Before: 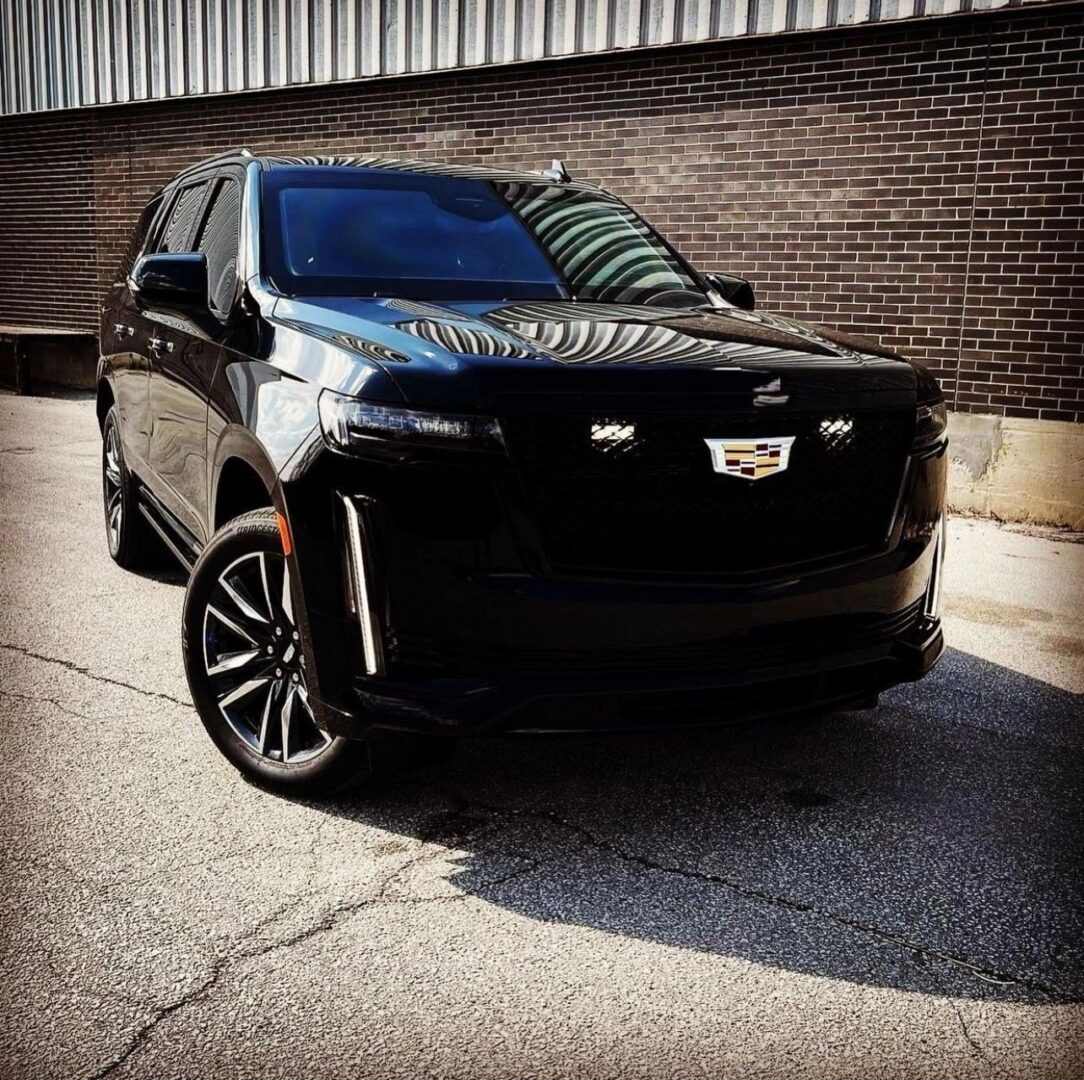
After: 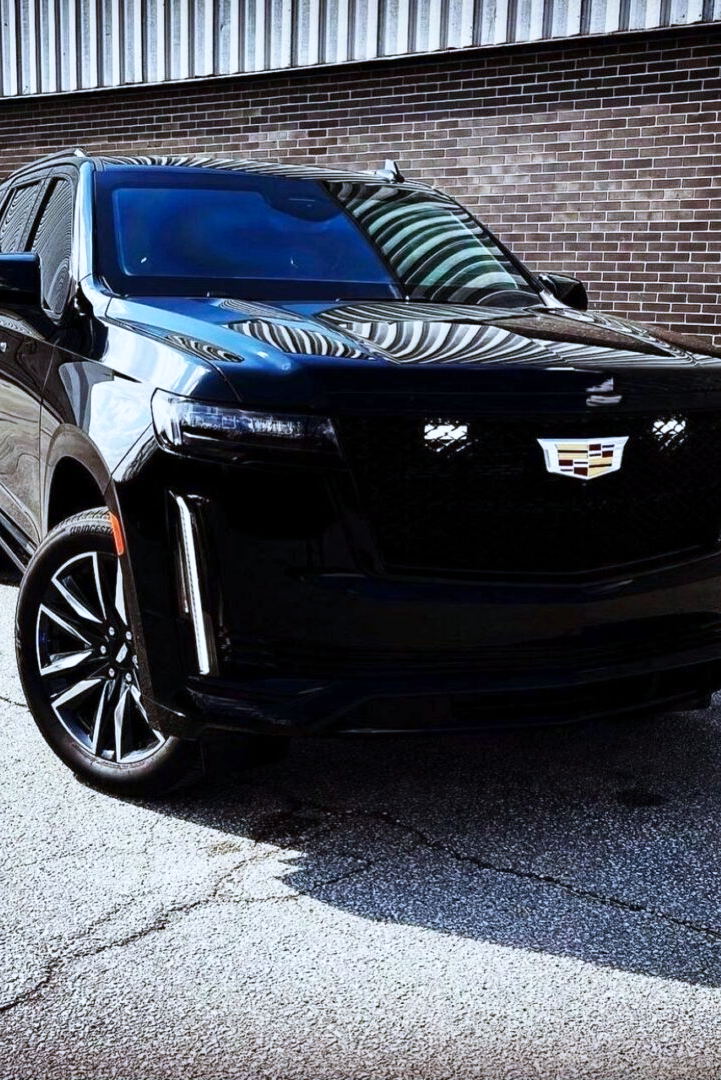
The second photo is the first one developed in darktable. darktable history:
color calibration: x 0.38, y 0.39, temperature 4079.26 K
crop and rotate: left 15.465%, right 17.951%
base curve: curves: ch0 [(0, 0) (0.666, 0.806) (1, 1)], preserve colors none
